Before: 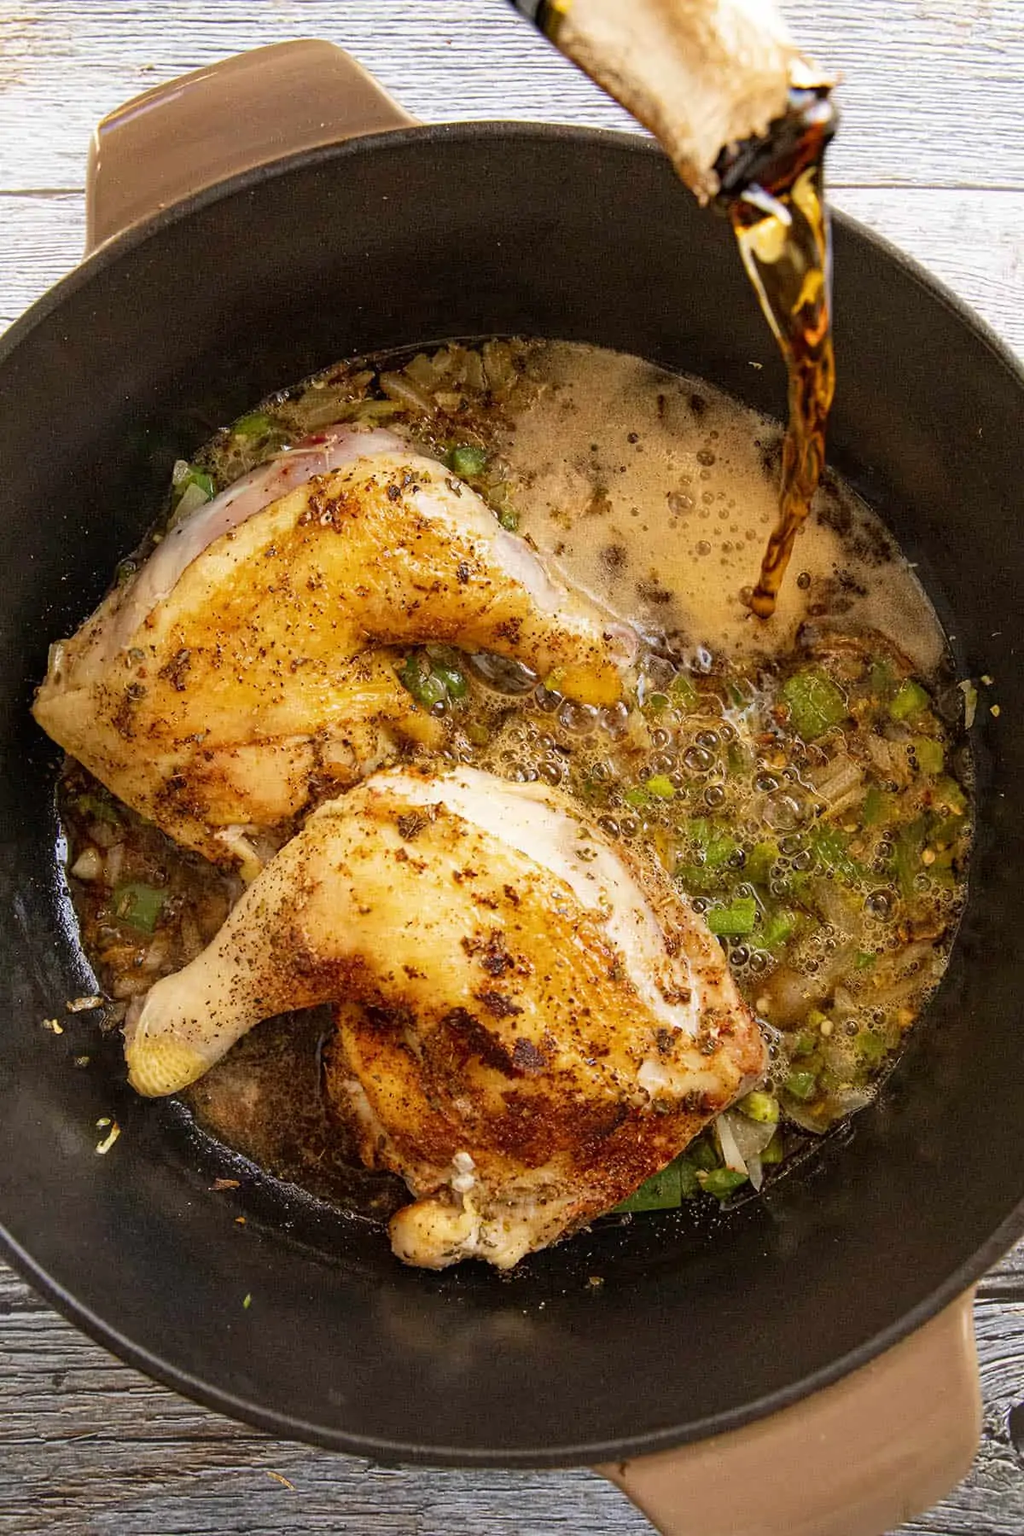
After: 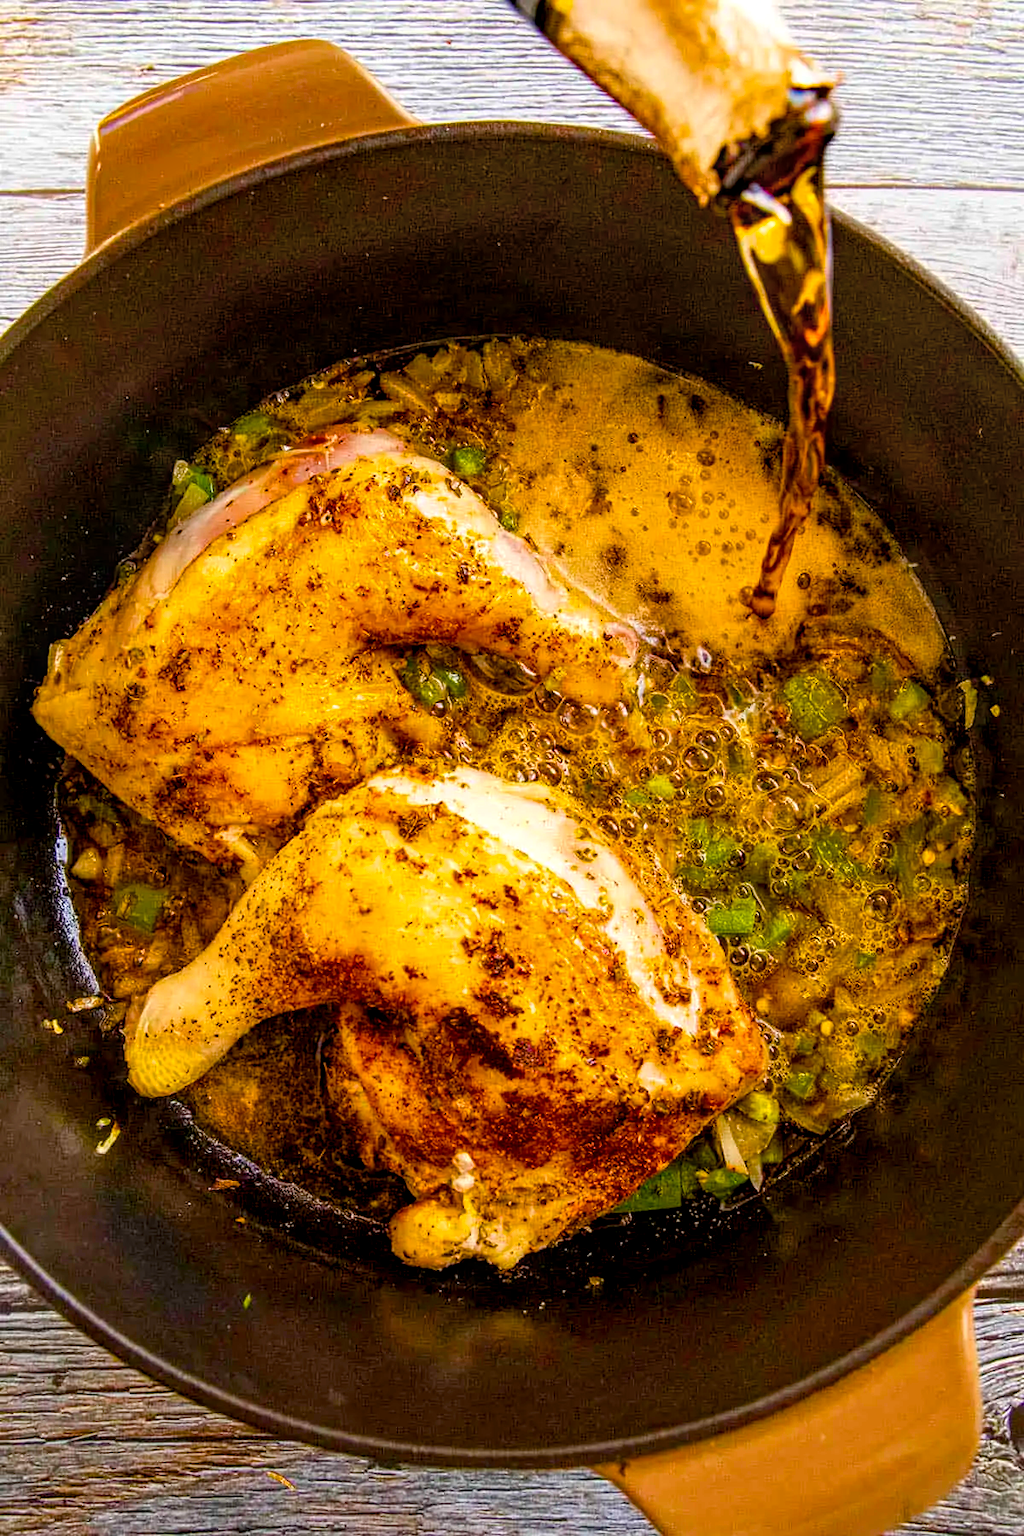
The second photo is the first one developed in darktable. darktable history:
color balance rgb: linear chroma grading › shadows 9.439%, linear chroma grading › highlights 10.414%, linear chroma grading › global chroma 15.172%, linear chroma grading › mid-tones 14.659%, perceptual saturation grading › global saturation 20%, perceptual saturation grading › highlights 1.955%, perceptual saturation grading › shadows 50.089%, global vibrance 9.453%
local contrast: highlights 61%, detail 143%, midtone range 0.429
